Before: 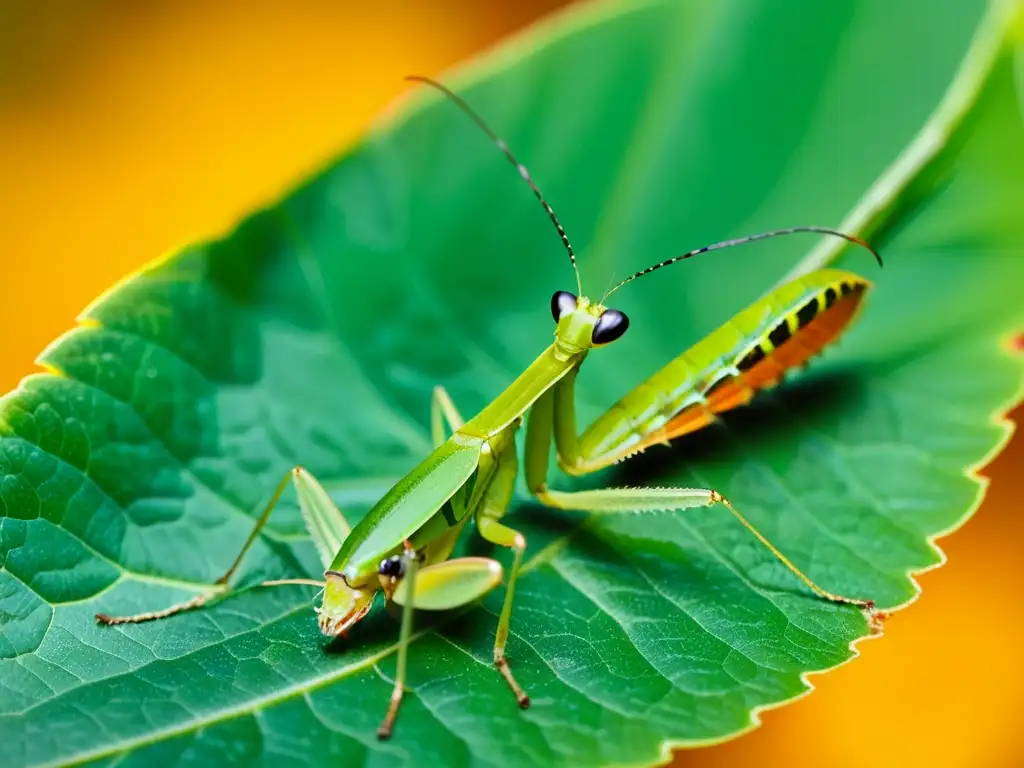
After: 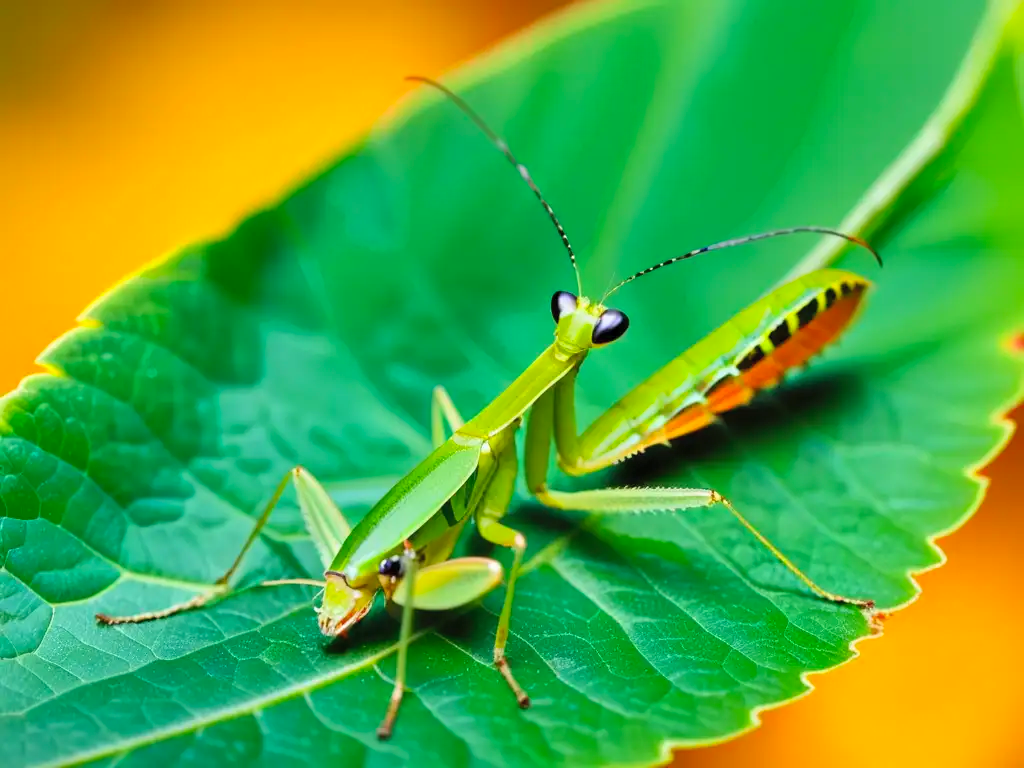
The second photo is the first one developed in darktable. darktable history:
contrast brightness saturation: brightness 0.092, saturation 0.194
